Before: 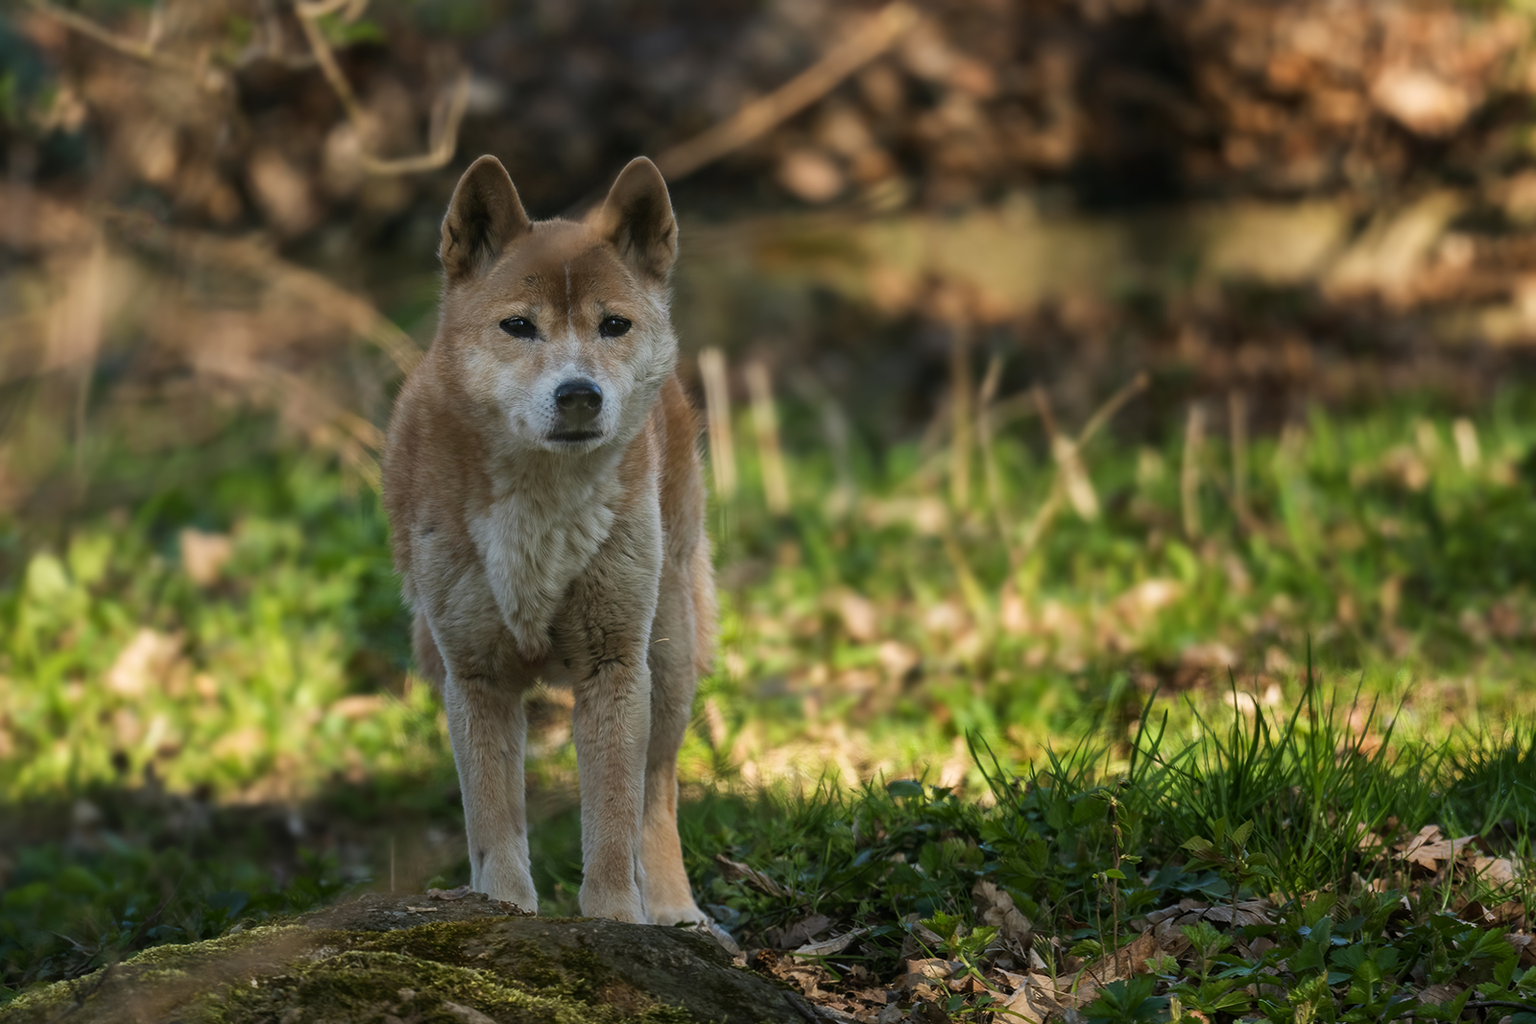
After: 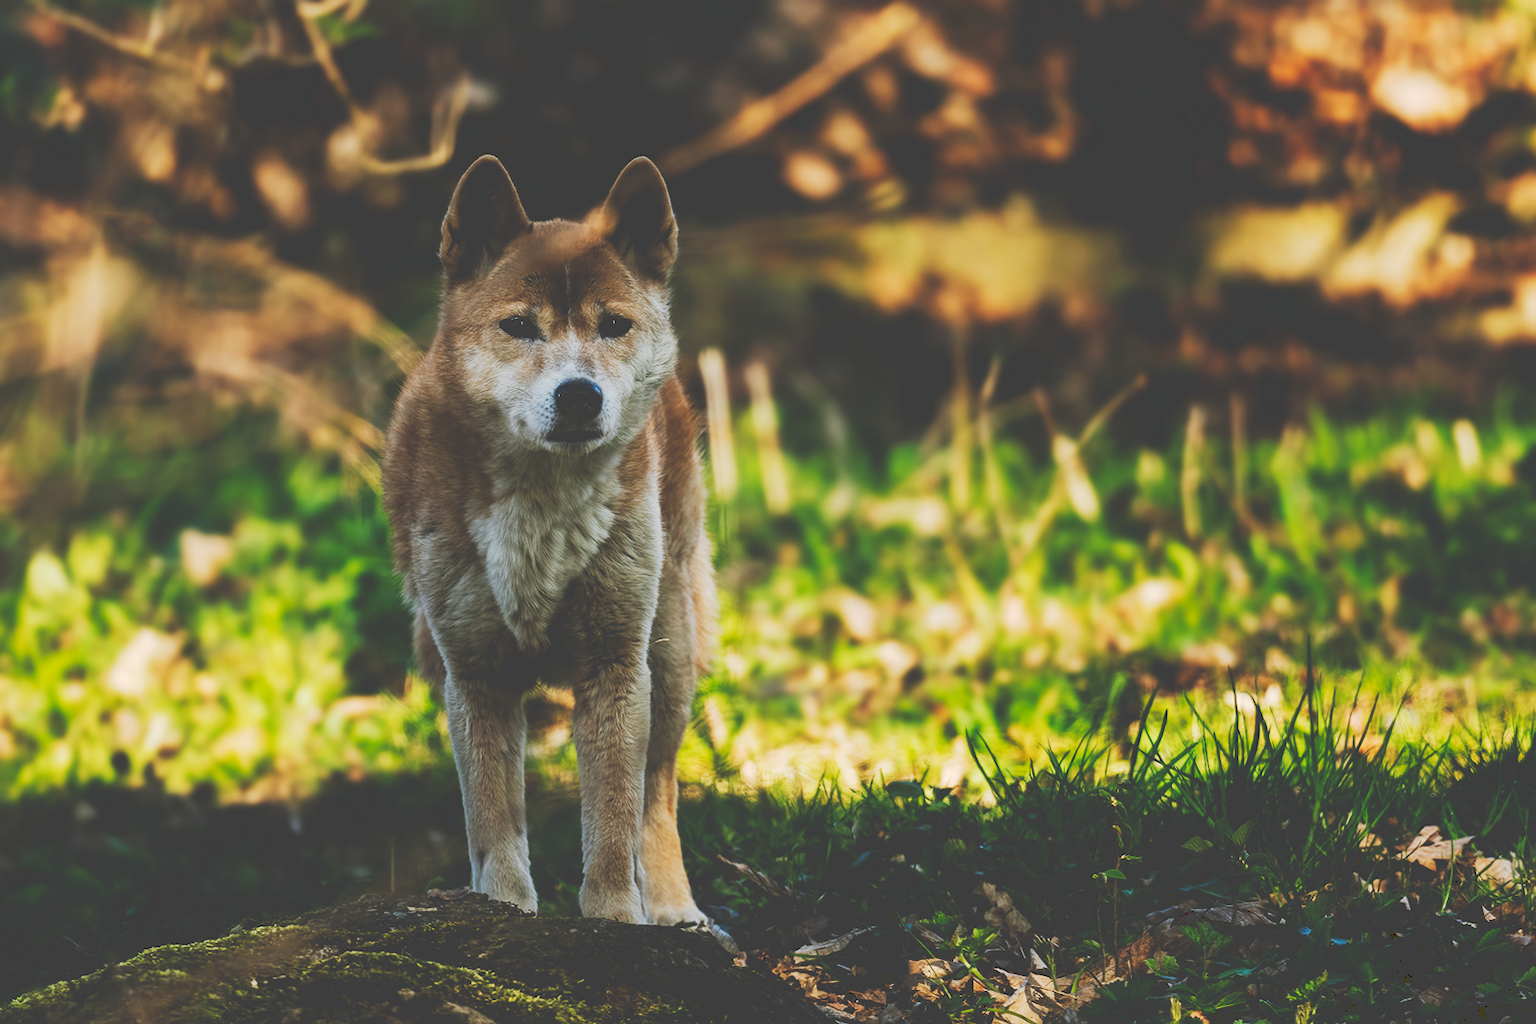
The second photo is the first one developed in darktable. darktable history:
tone curve: curves: ch0 [(0, 0) (0.003, 0.26) (0.011, 0.26) (0.025, 0.26) (0.044, 0.257) (0.069, 0.257) (0.1, 0.257) (0.136, 0.255) (0.177, 0.258) (0.224, 0.272) (0.277, 0.294) (0.335, 0.346) (0.399, 0.422) (0.468, 0.536) (0.543, 0.657) (0.623, 0.757) (0.709, 0.823) (0.801, 0.872) (0.898, 0.92) (1, 1)], preserve colors none
